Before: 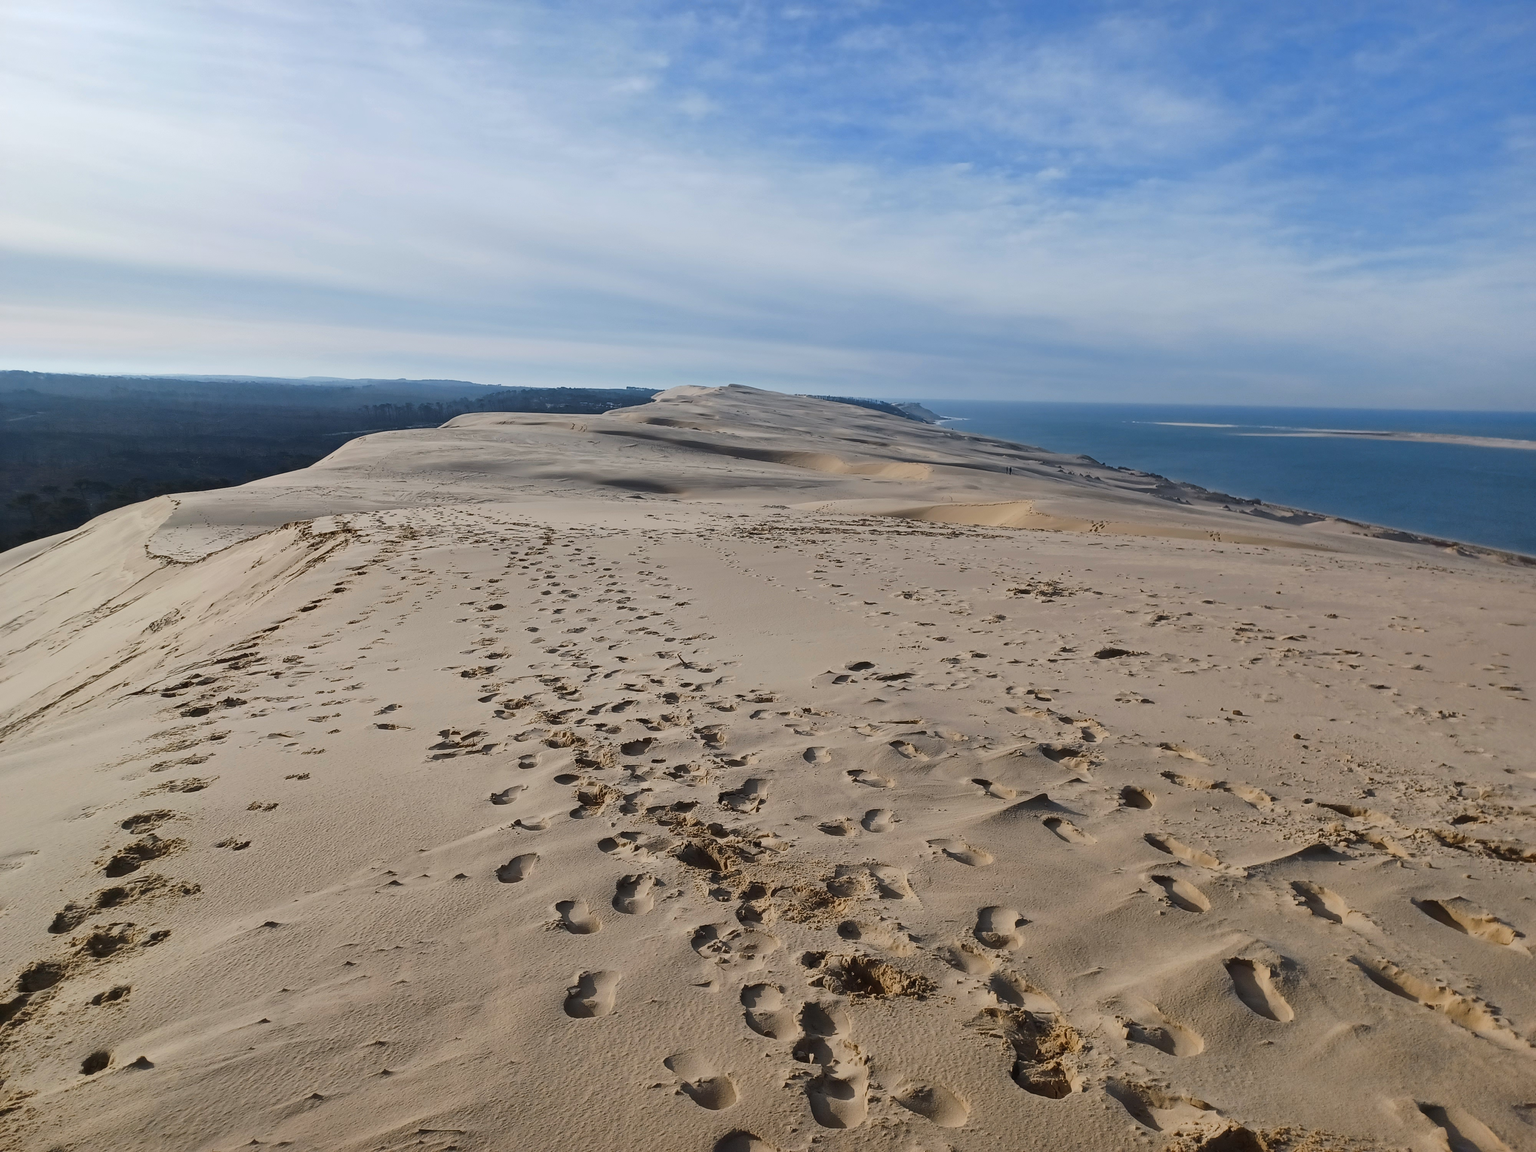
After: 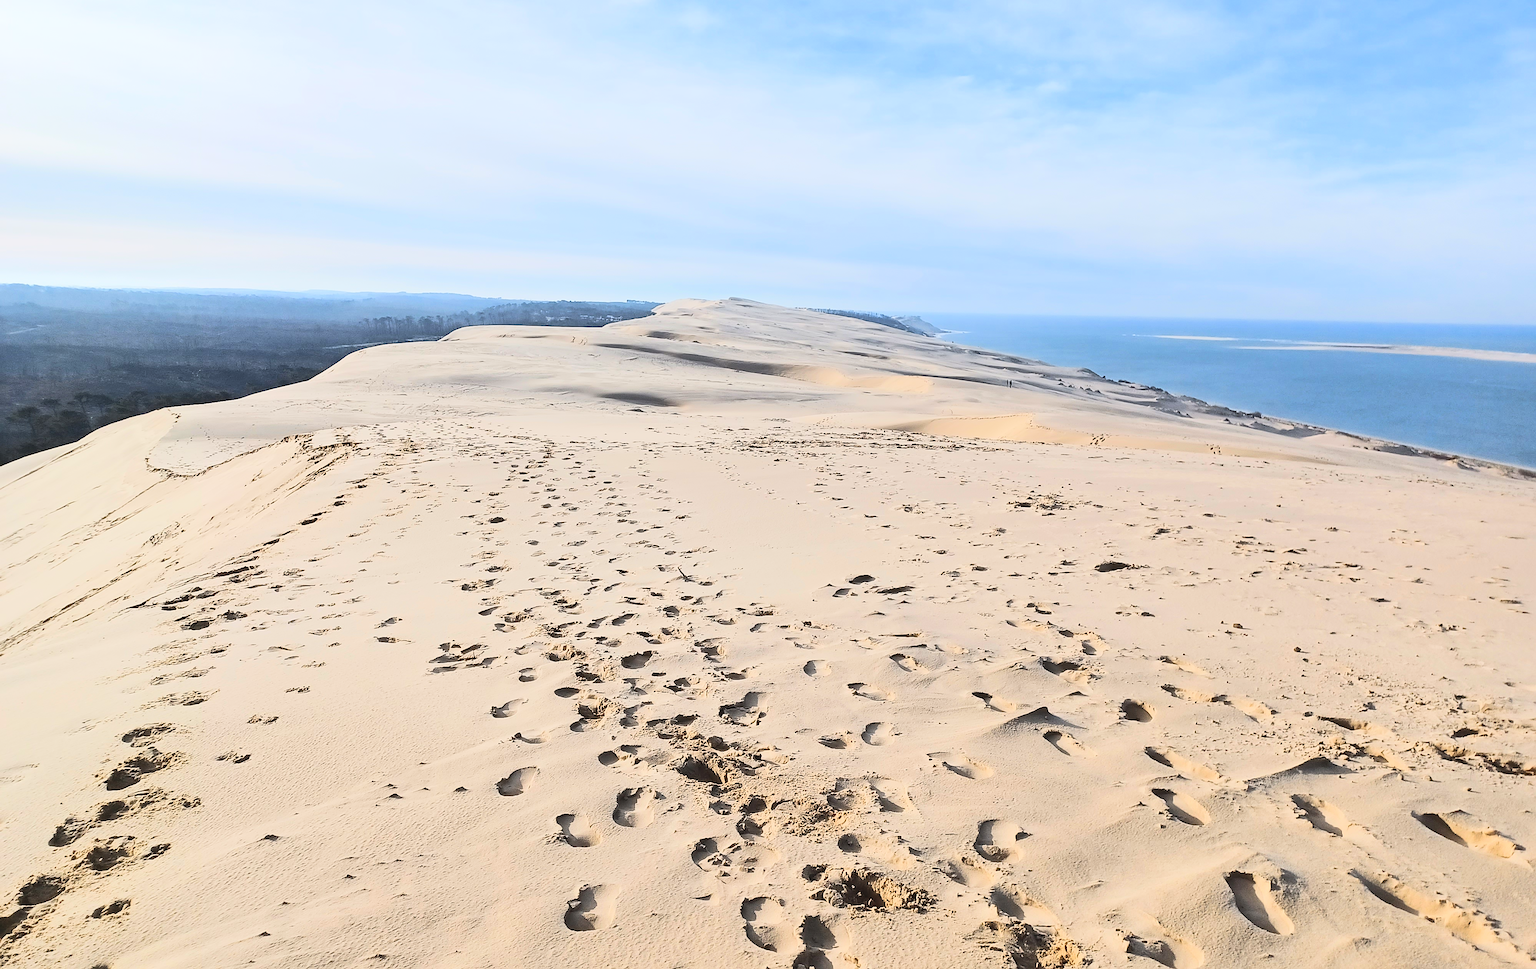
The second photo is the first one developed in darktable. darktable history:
tone equalizer: -7 EV 0.154 EV, -6 EV 0.573 EV, -5 EV 1.11 EV, -4 EV 1.35 EV, -3 EV 1.13 EV, -2 EV 0.6 EV, -1 EV 0.147 EV, edges refinement/feathering 500, mask exposure compensation -1.57 EV, preserve details no
crop: top 7.577%, bottom 8.196%
contrast brightness saturation: contrast 0.14, brightness 0.206
sharpen: amount 0.49
